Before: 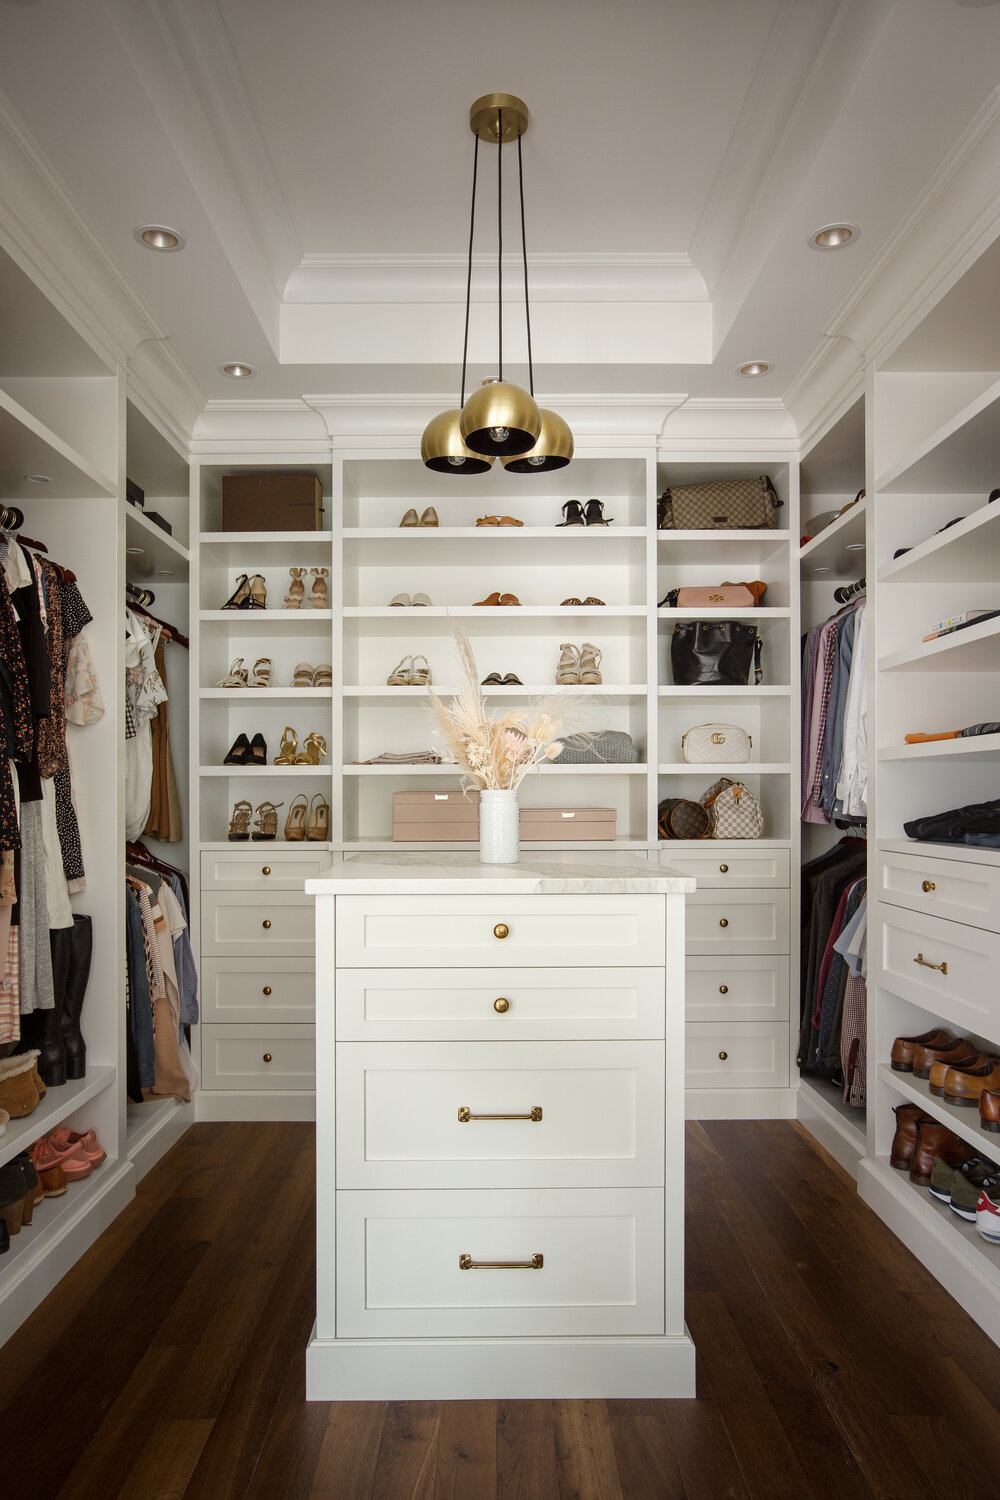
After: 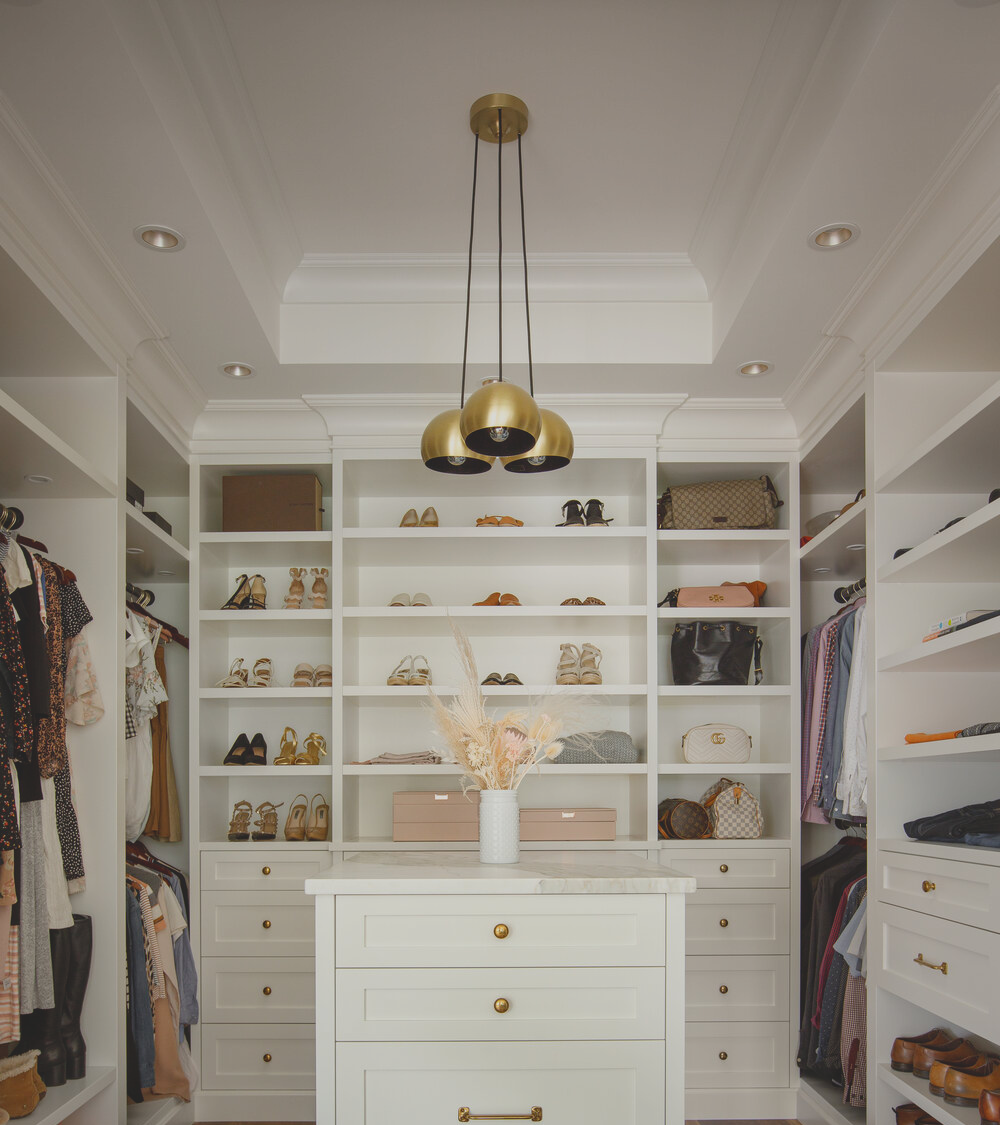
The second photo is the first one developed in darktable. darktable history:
contrast brightness saturation: contrast -0.271
crop: bottom 24.986%
